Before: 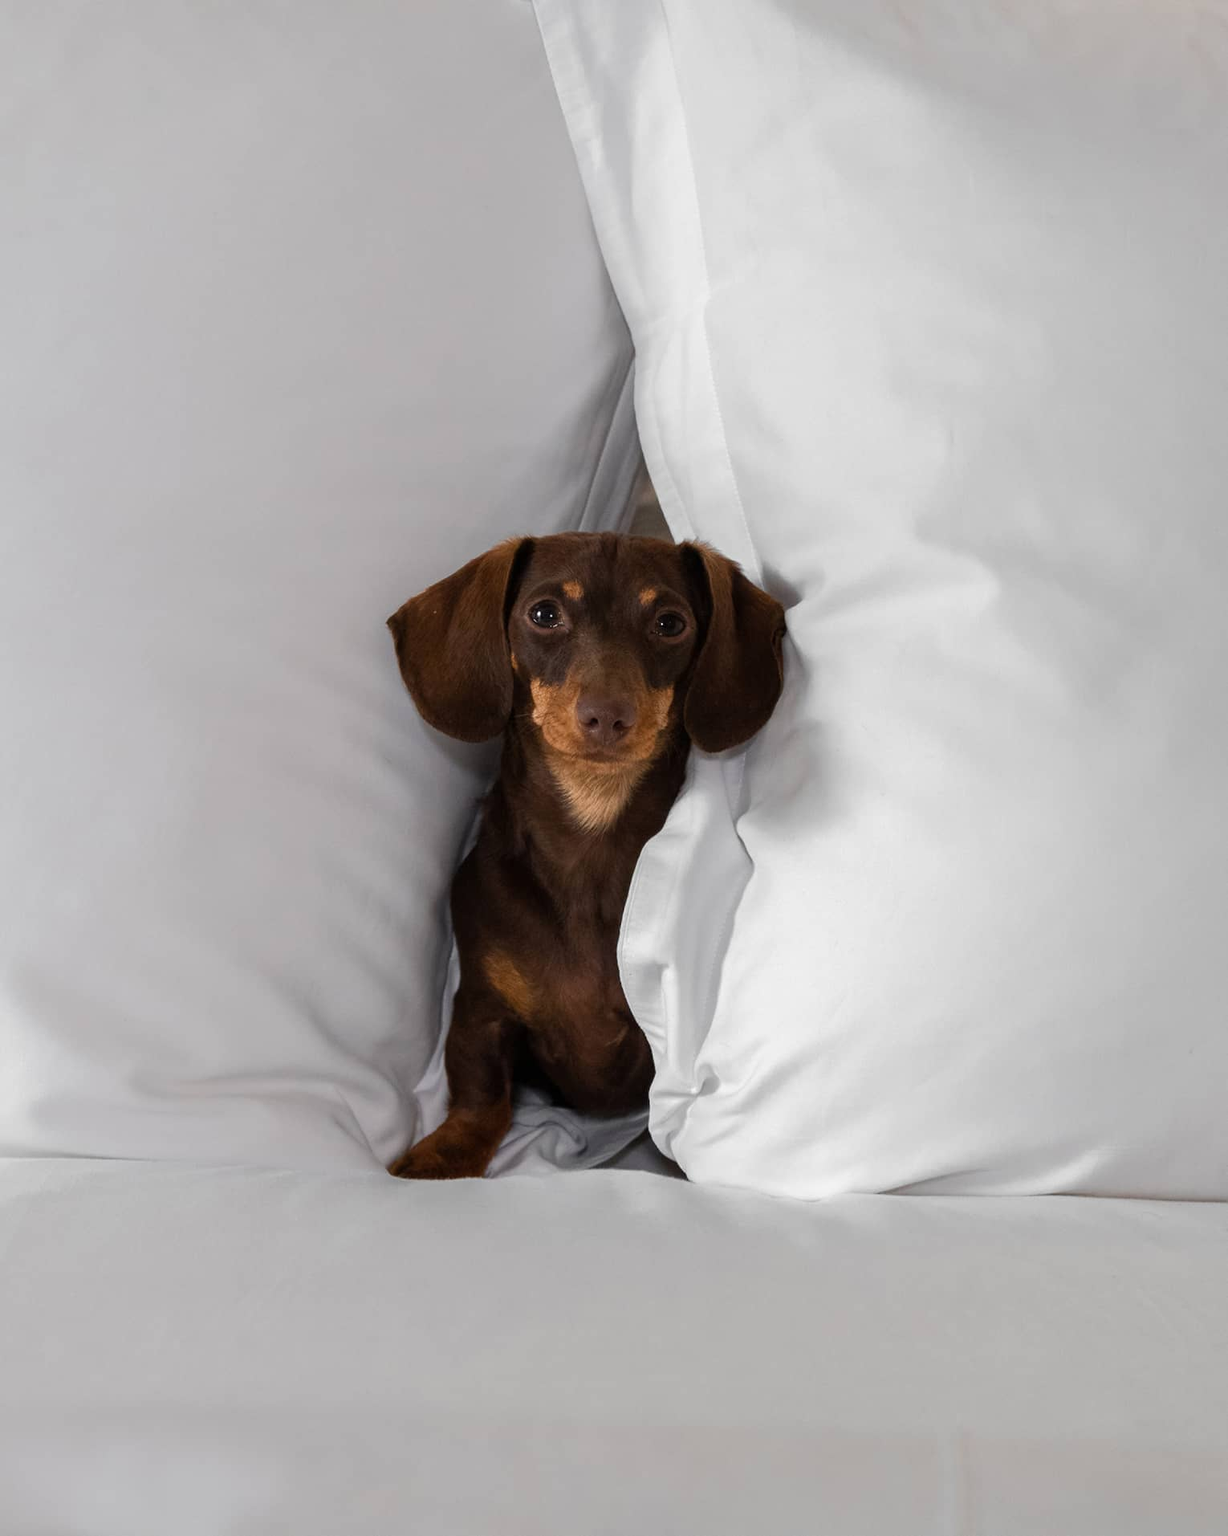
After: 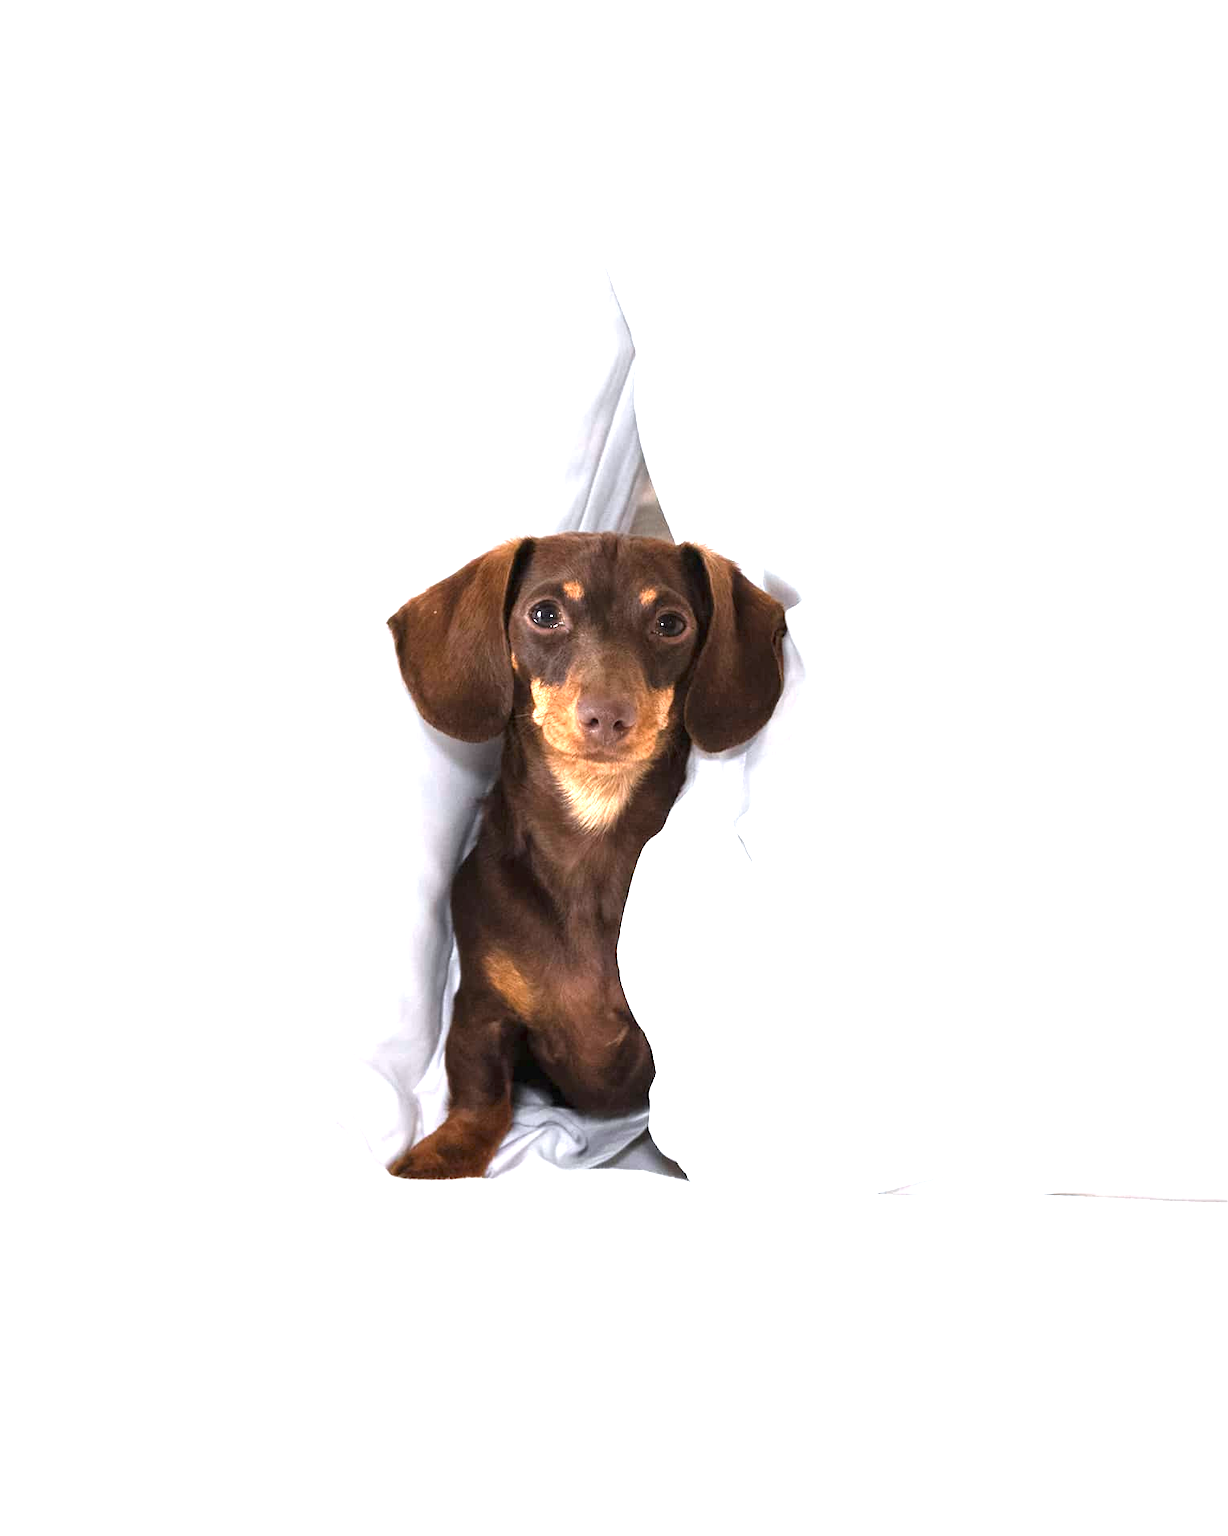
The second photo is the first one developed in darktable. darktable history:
color correction: highlights a* -0.138, highlights b* -5.22, shadows a* -0.122, shadows b* -0.098
exposure: black level correction 0, exposure 1.391 EV, compensate exposure bias true, compensate highlight preservation false
contrast brightness saturation: saturation -0.053
tone equalizer: -8 EV -0.775 EV, -7 EV -0.701 EV, -6 EV -0.586 EV, -5 EV -0.42 EV, -3 EV 0.395 EV, -2 EV 0.6 EV, -1 EV 0.674 EV, +0 EV 0.726 EV, smoothing diameter 24.95%, edges refinement/feathering 7.85, preserve details guided filter
